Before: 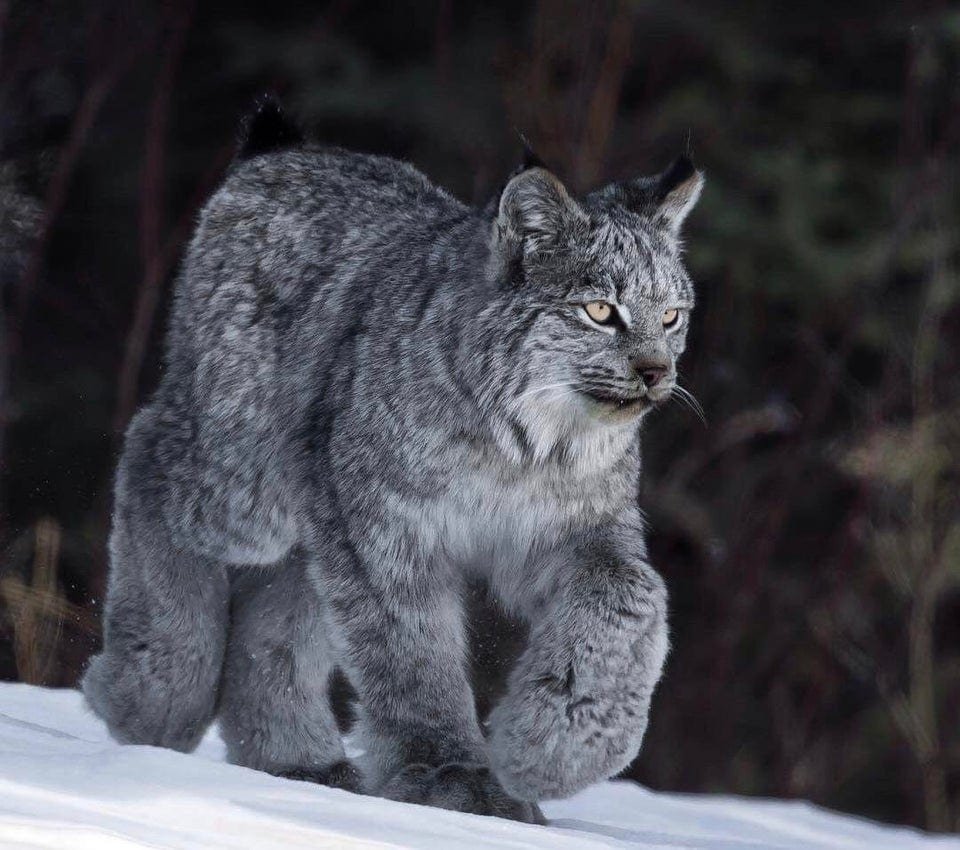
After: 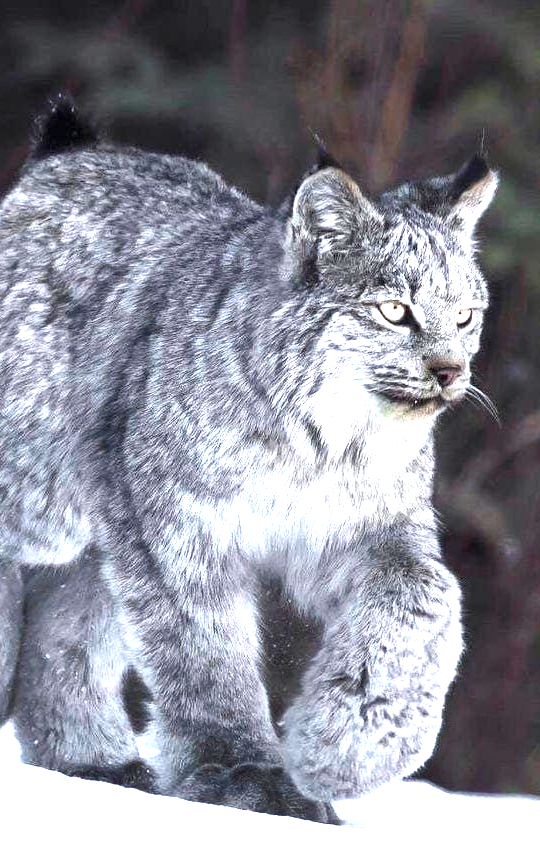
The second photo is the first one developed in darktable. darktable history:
exposure: black level correction 0, exposure 1.9 EV, compensate highlight preservation false
crop: left 21.496%, right 22.254%
rgb levels: preserve colors max RGB
shadows and highlights: shadows 37.27, highlights -28.18, soften with gaussian
